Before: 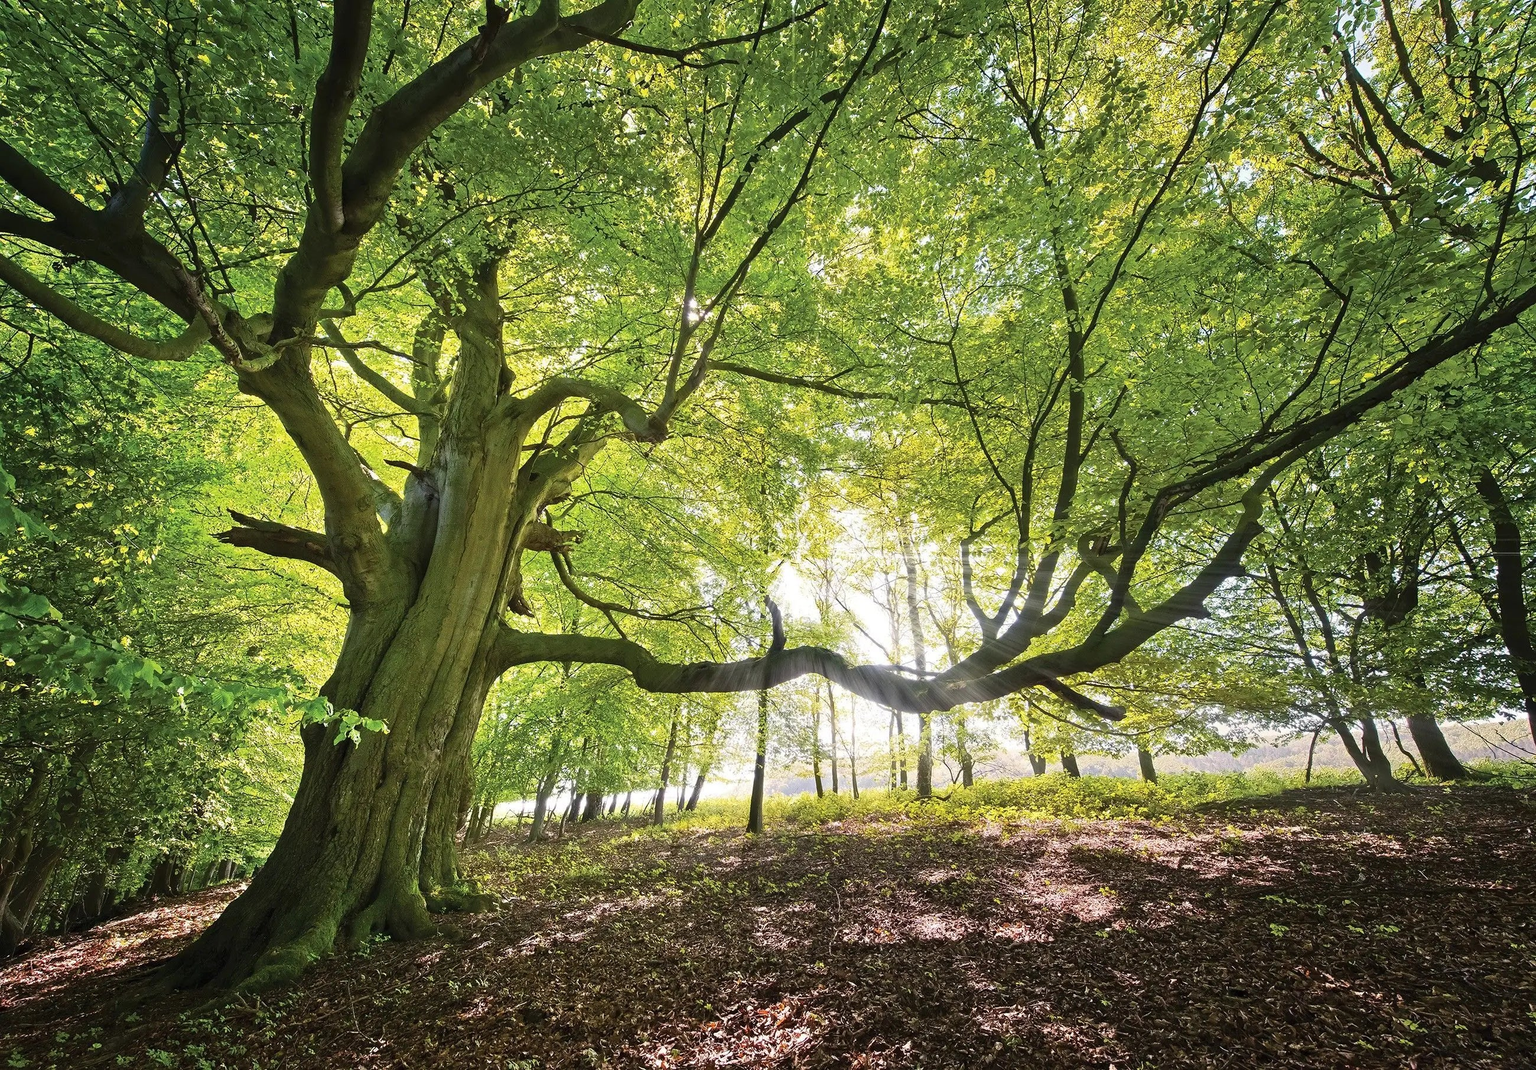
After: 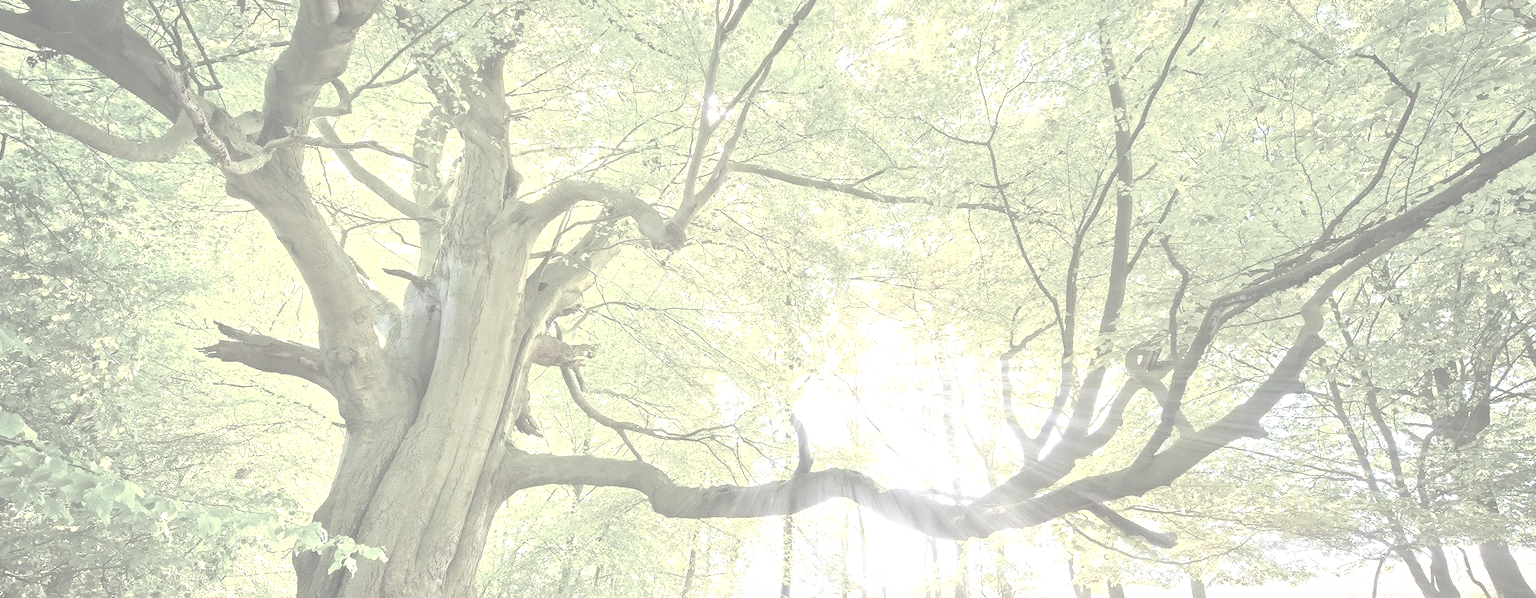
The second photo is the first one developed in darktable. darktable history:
crop: left 1.835%, top 19.611%, right 4.852%, bottom 28.232%
exposure: black level correction 0, exposure 1.994 EV, compensate highlight preservation false
contrast brightness saturation: contrast -0.336, brightness 0.75, saturation -0.779
